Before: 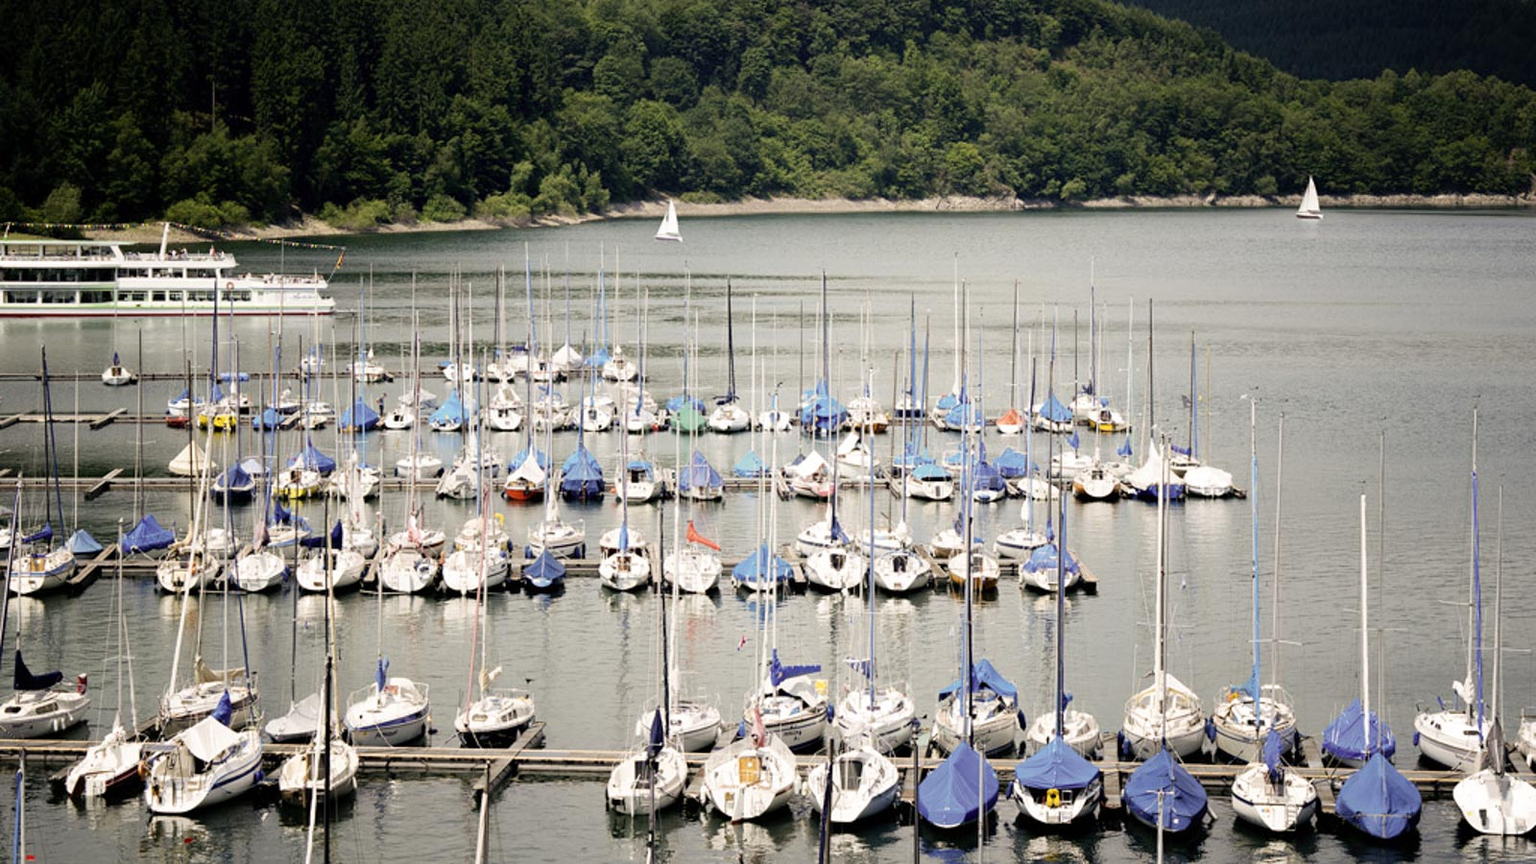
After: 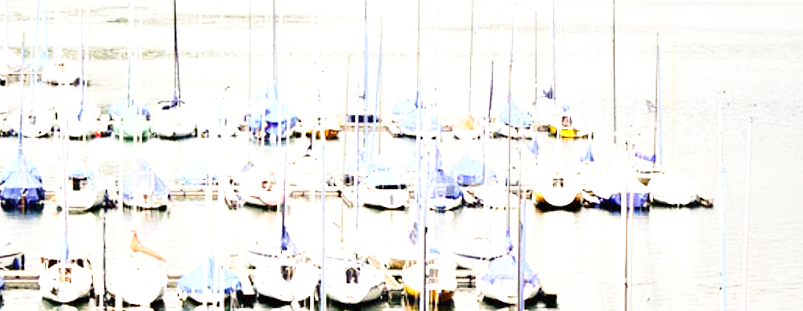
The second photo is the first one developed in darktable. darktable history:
color balance rgb: perceptual saturation grading › global saturation 20%, global vibrance 20%
exposure: black level correction 0, exposure 1 EV, compensate exposure bias true, compensate highlight preservation false
crop: left 36.607%, top 34.735%, right 13.146%, bottom 30.611%
base curve: curves: ch0 [(0, 0) (0.028, 0.03) (0.121, 0.232) (0.46, 0.748) (0.859, 0.968) (1, 1)], preserve colors none
